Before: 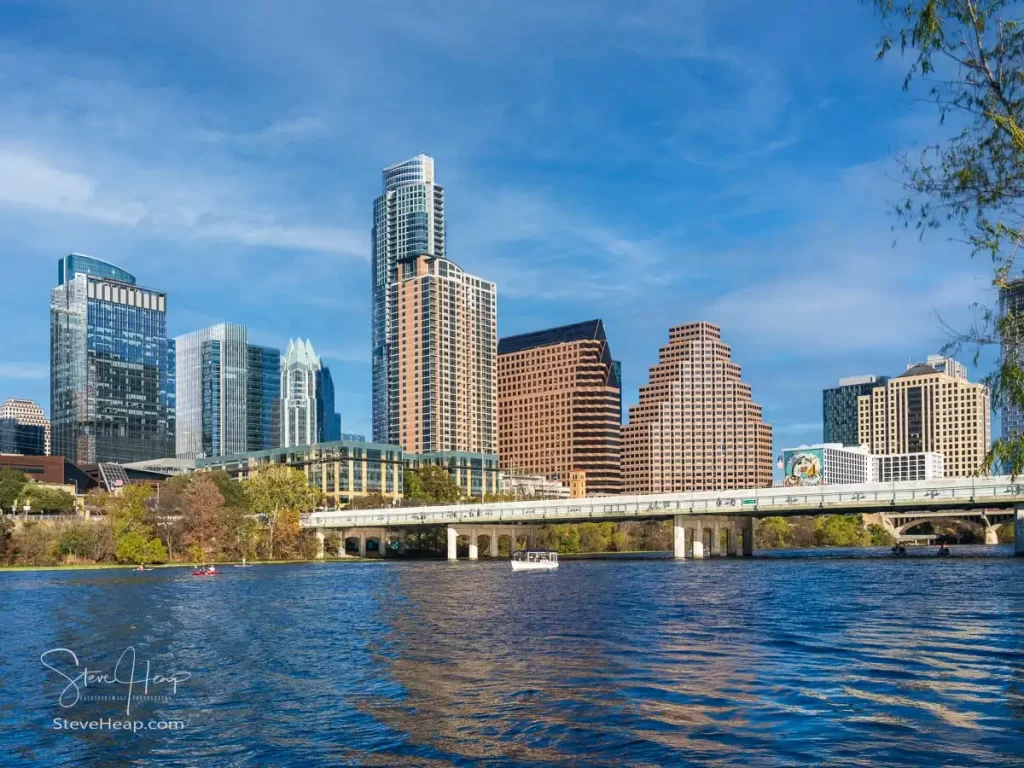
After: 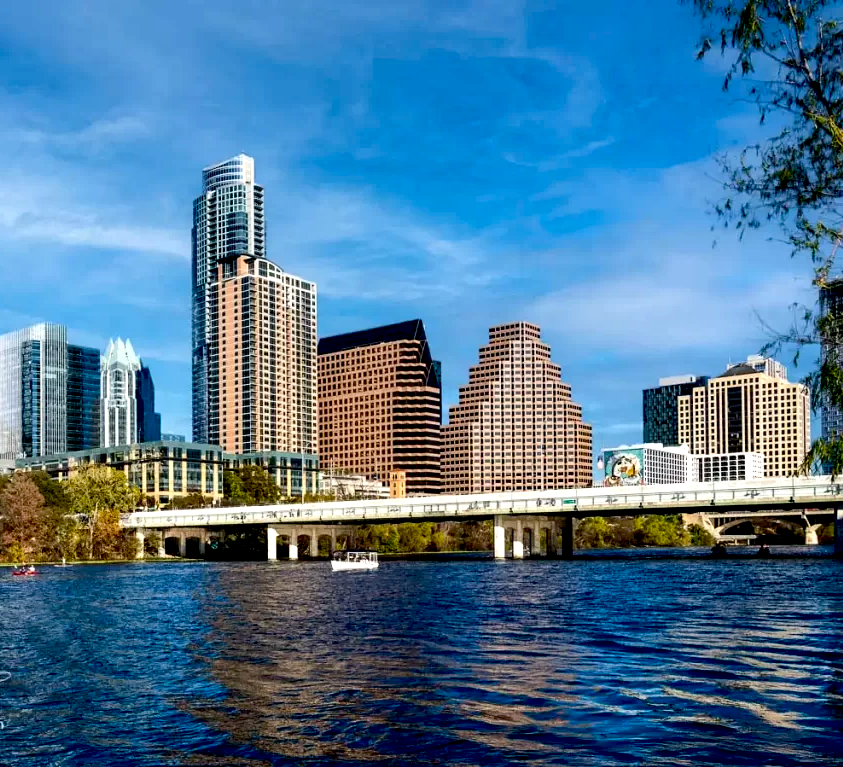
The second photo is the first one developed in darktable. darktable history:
exposure: black level correction 0.046, exposure -0.228 EV, compensate highlight preservation false
tone equalizer: -8 EV -0.75 EV, -7 EV -0.7 EV, -6 EV -0.6 EV, -5 EV -0.4 EV, -3 EV 0.4 EV, -2 EV 0.6 EV, -1 EV 0.7 EV, +0 EV 0.75 EV, edges refinement/feathering 500, mask exposure compensation -1.57 EV, preserve details no
crop: left 17.582%, bottom 0.031%
